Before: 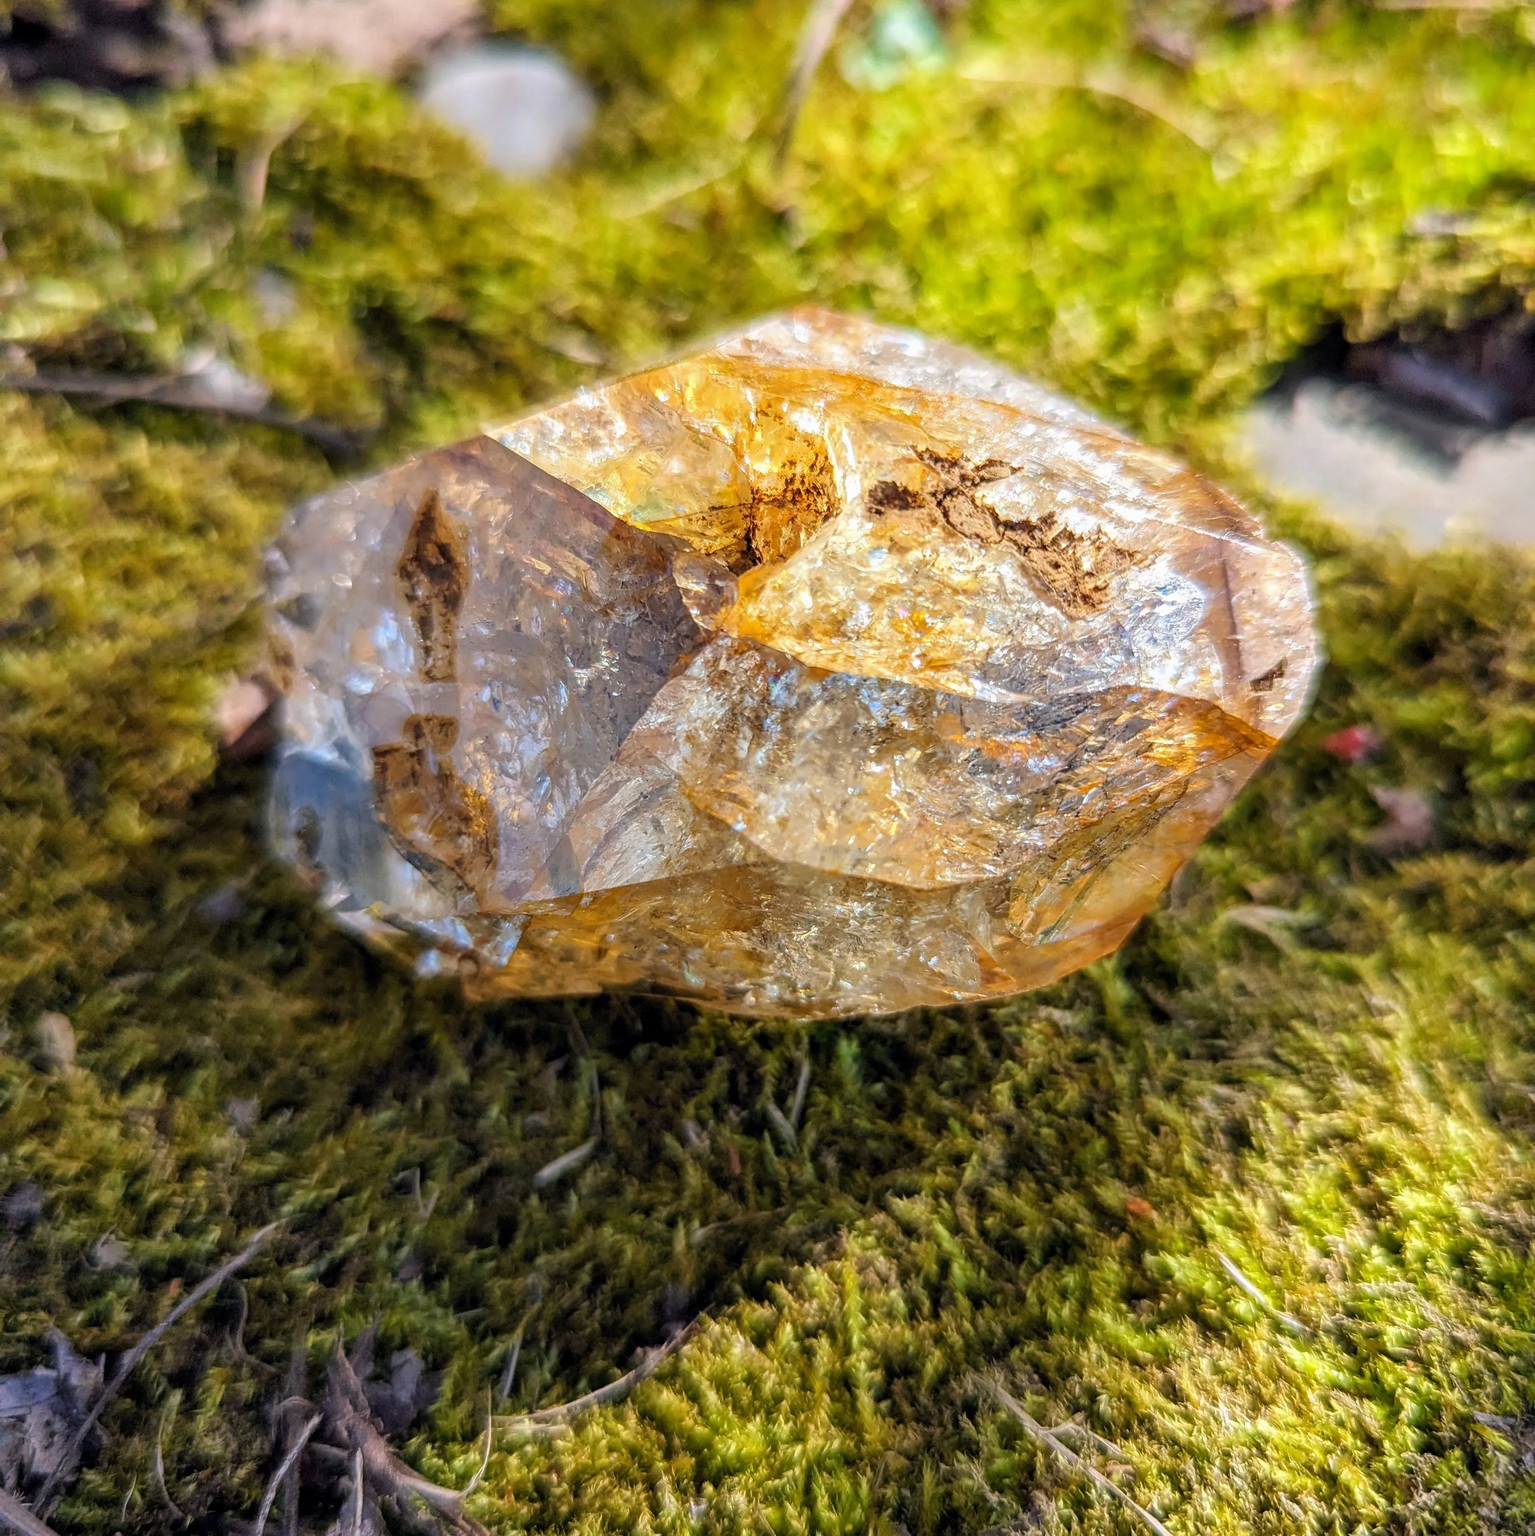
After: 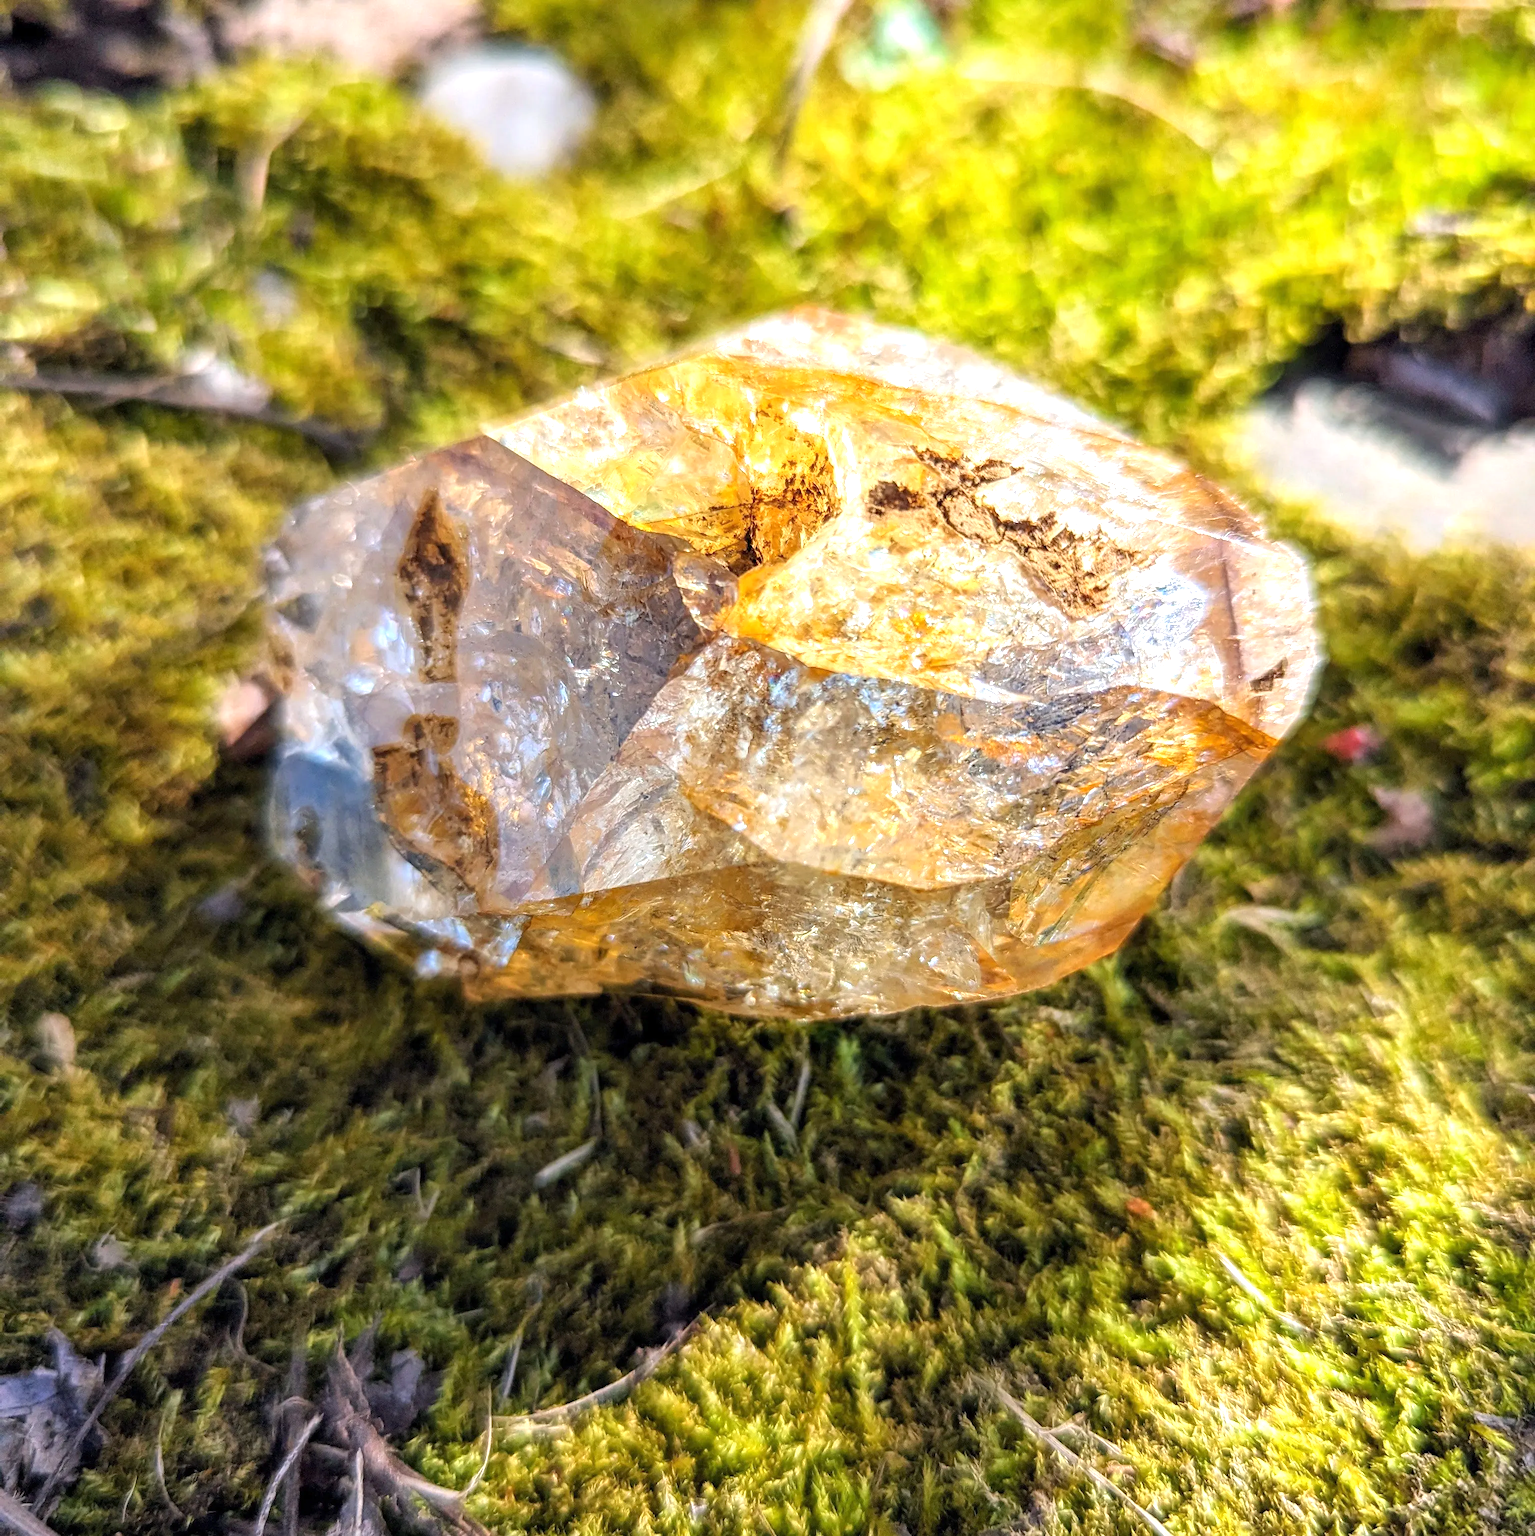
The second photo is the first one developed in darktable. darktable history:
exposure: exposure 0.61 EV, compensate highlight preservation false
